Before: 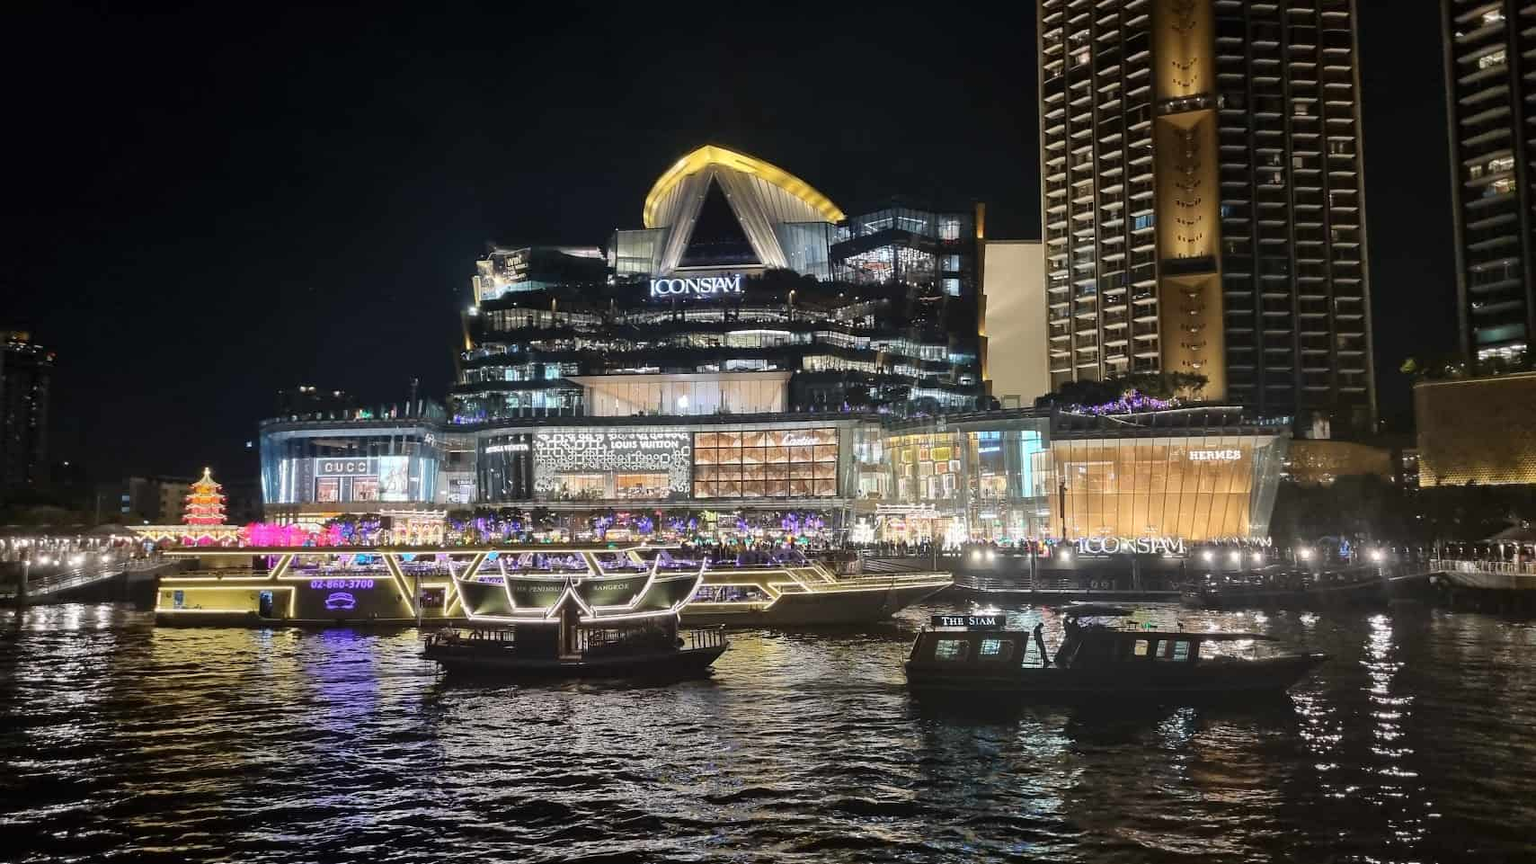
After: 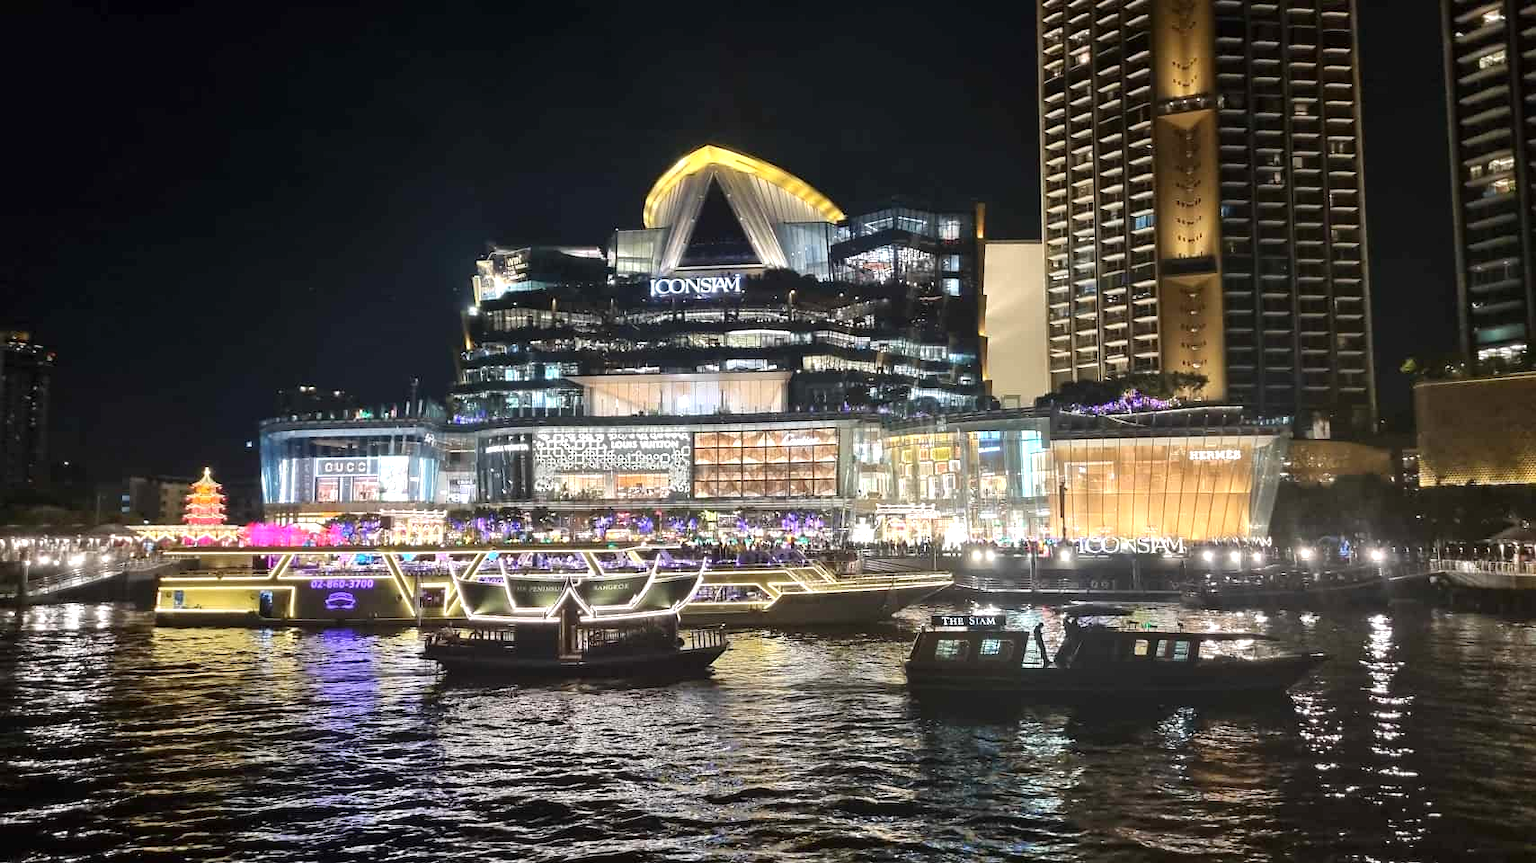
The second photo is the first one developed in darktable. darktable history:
exposure: exposure 0.553 EV, compensate highlight preservation false
